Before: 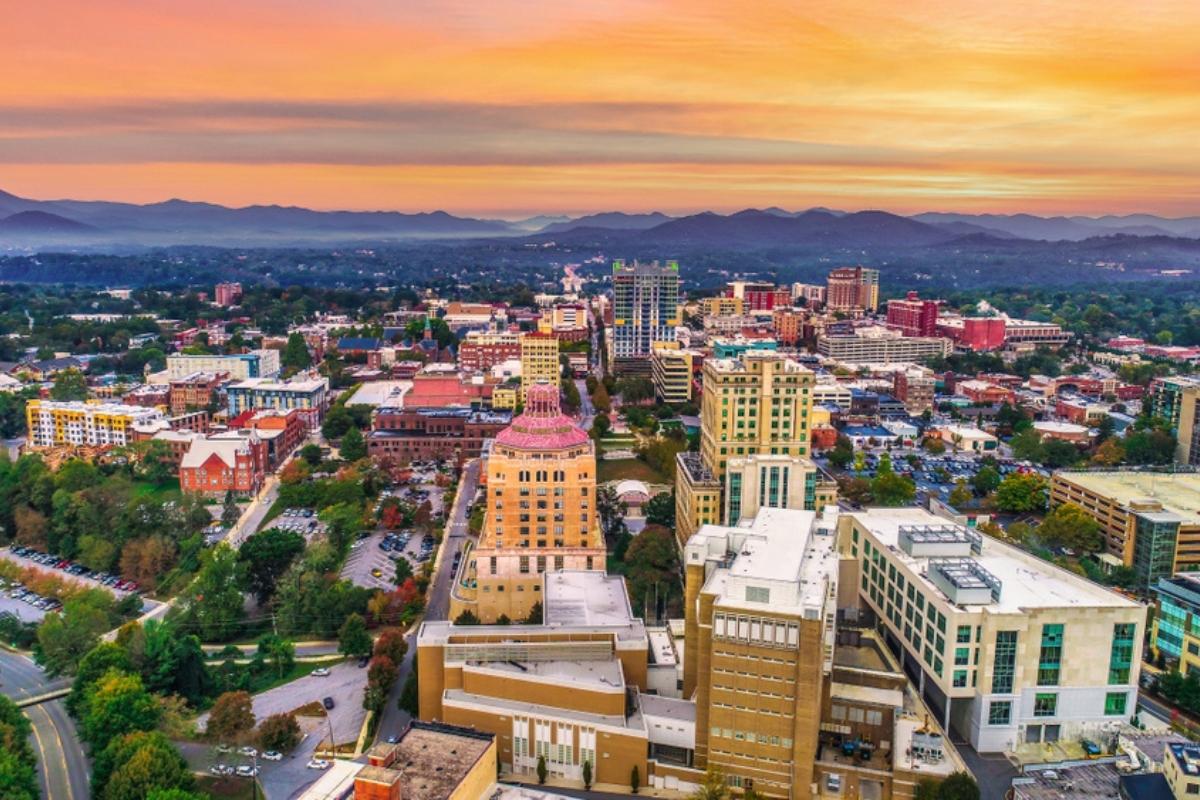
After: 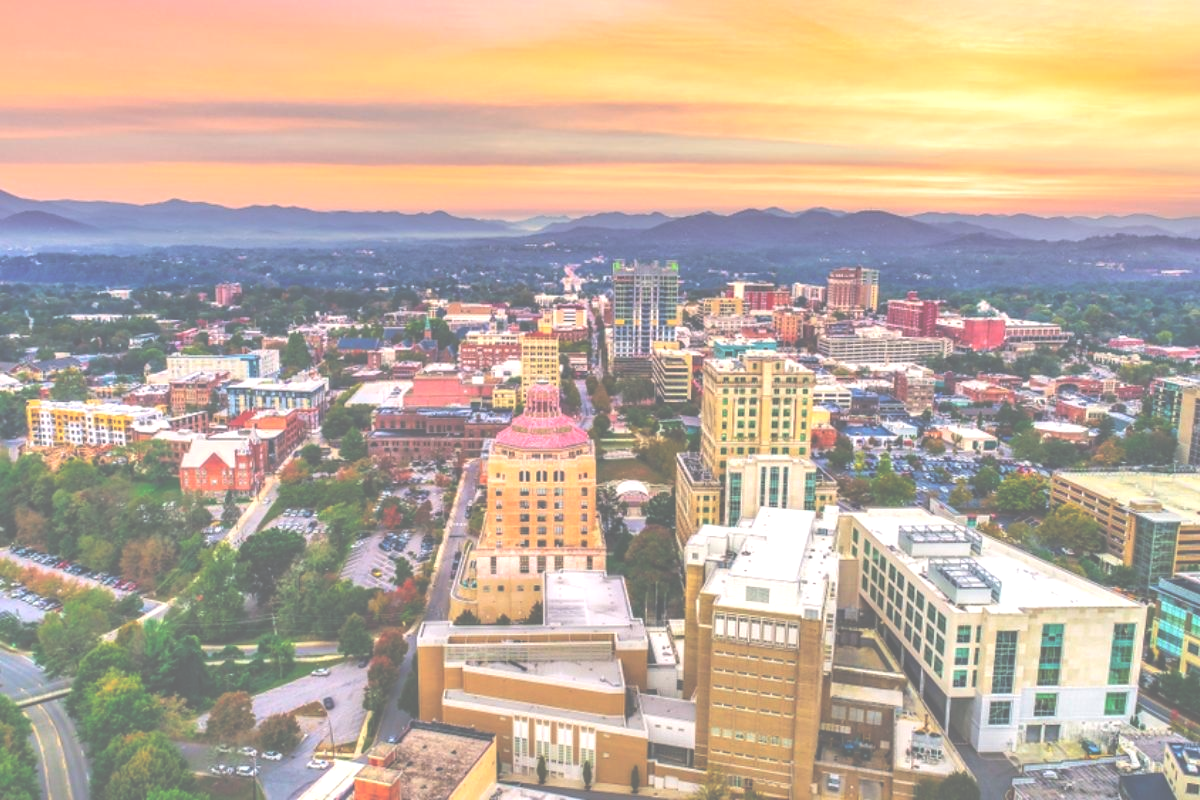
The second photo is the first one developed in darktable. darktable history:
exposure: black level correction -0.071, exposure 0.5 EV, compensate highlight preservation false
shadows and highlights: shadows 37.27, highlights -28.18, soften with gaussian
contrast brightness saturation: brightness 0.13
